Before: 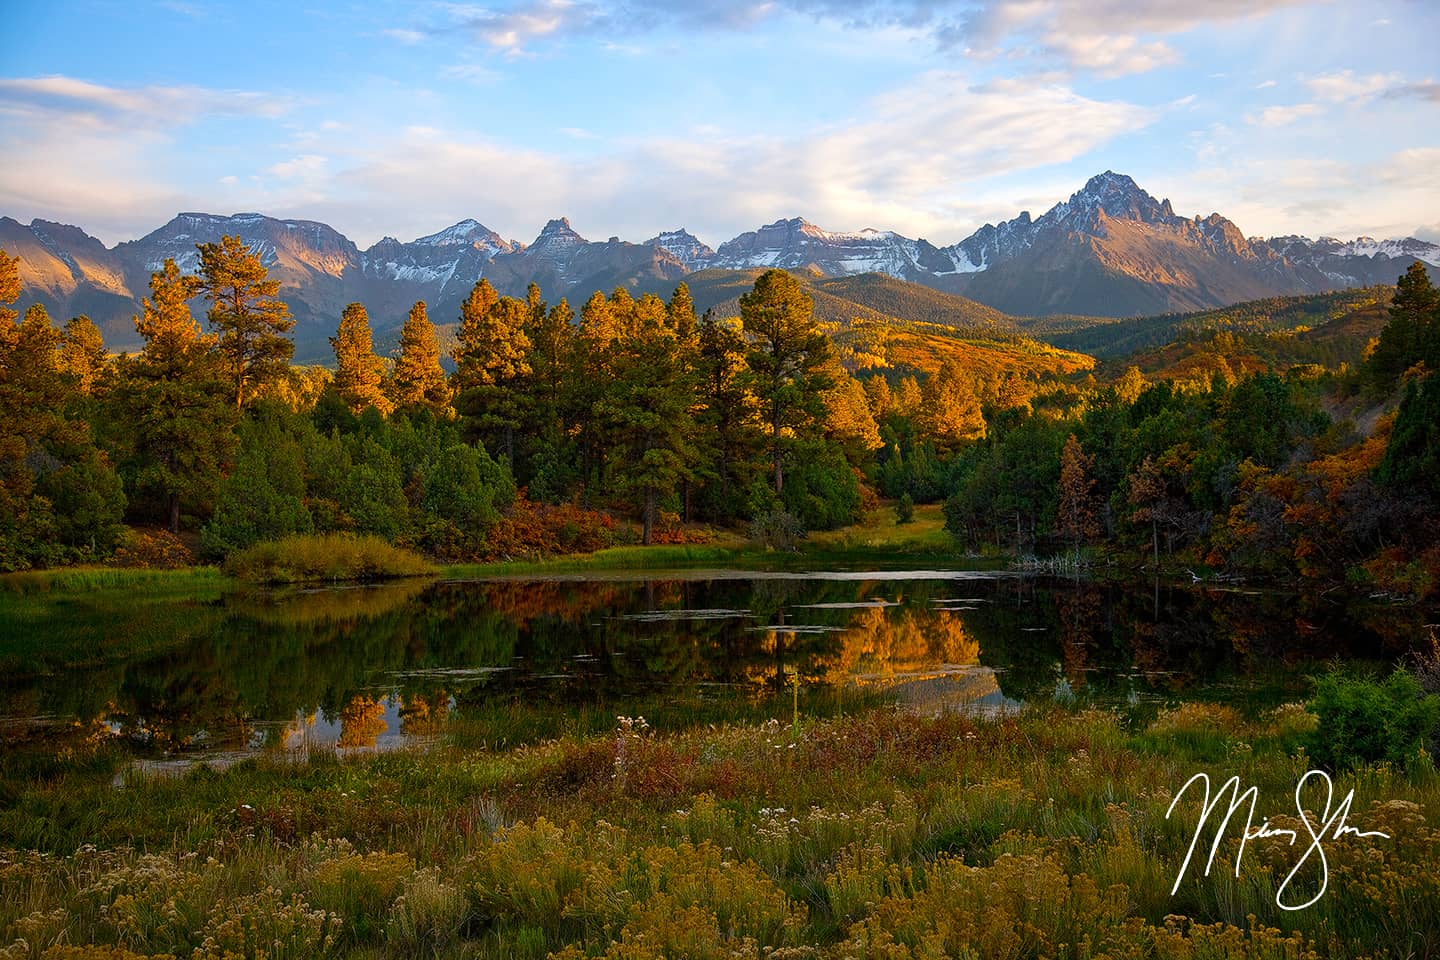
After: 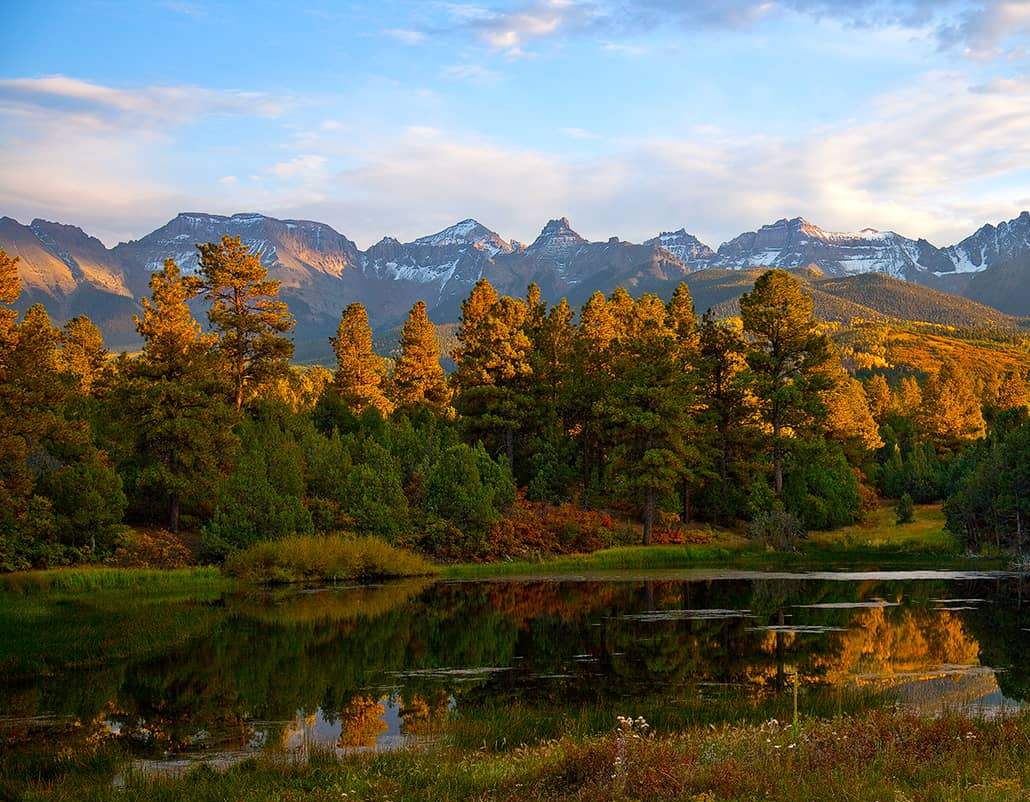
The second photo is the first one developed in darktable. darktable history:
crop: right 28.434%, bottom 16.409%
